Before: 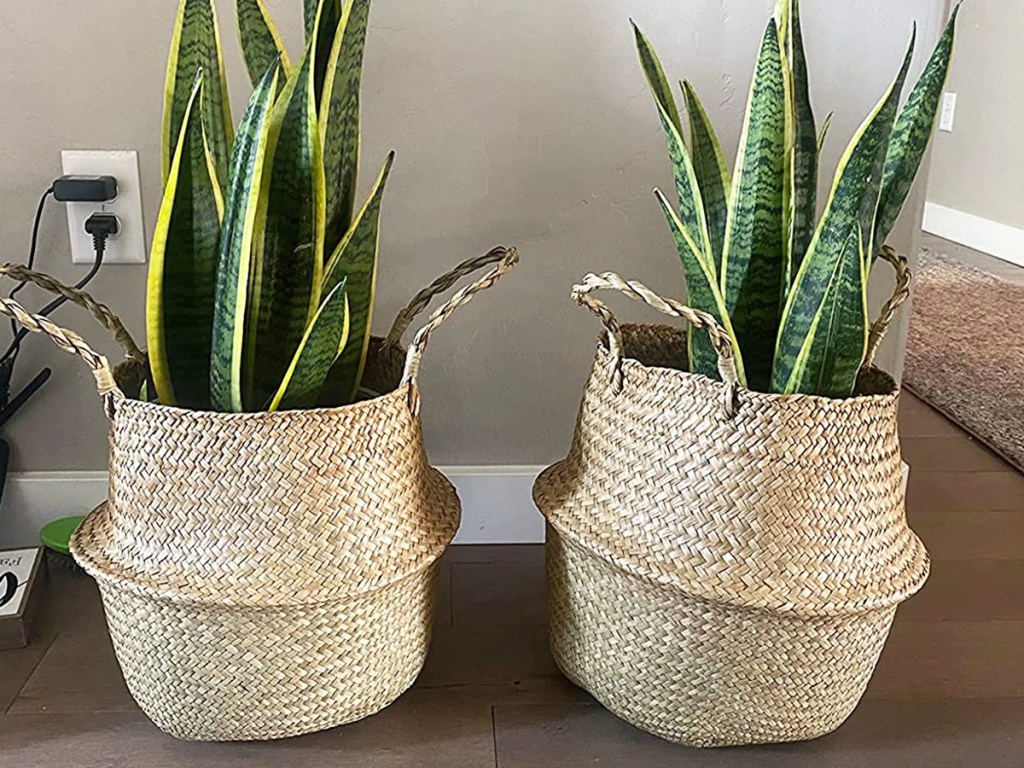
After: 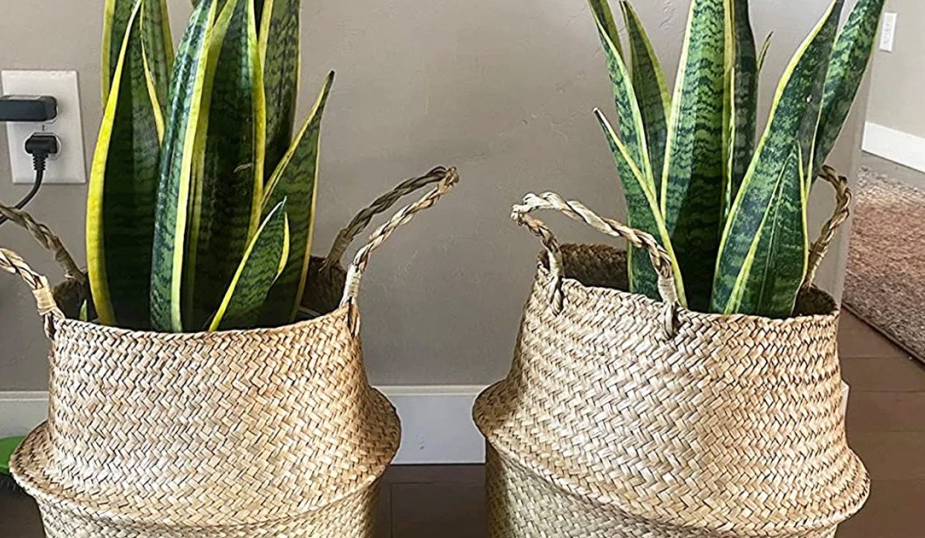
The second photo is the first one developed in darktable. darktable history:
crop: left 5.91%, top 10.462%, right 3.754%, bottom 19.415%
